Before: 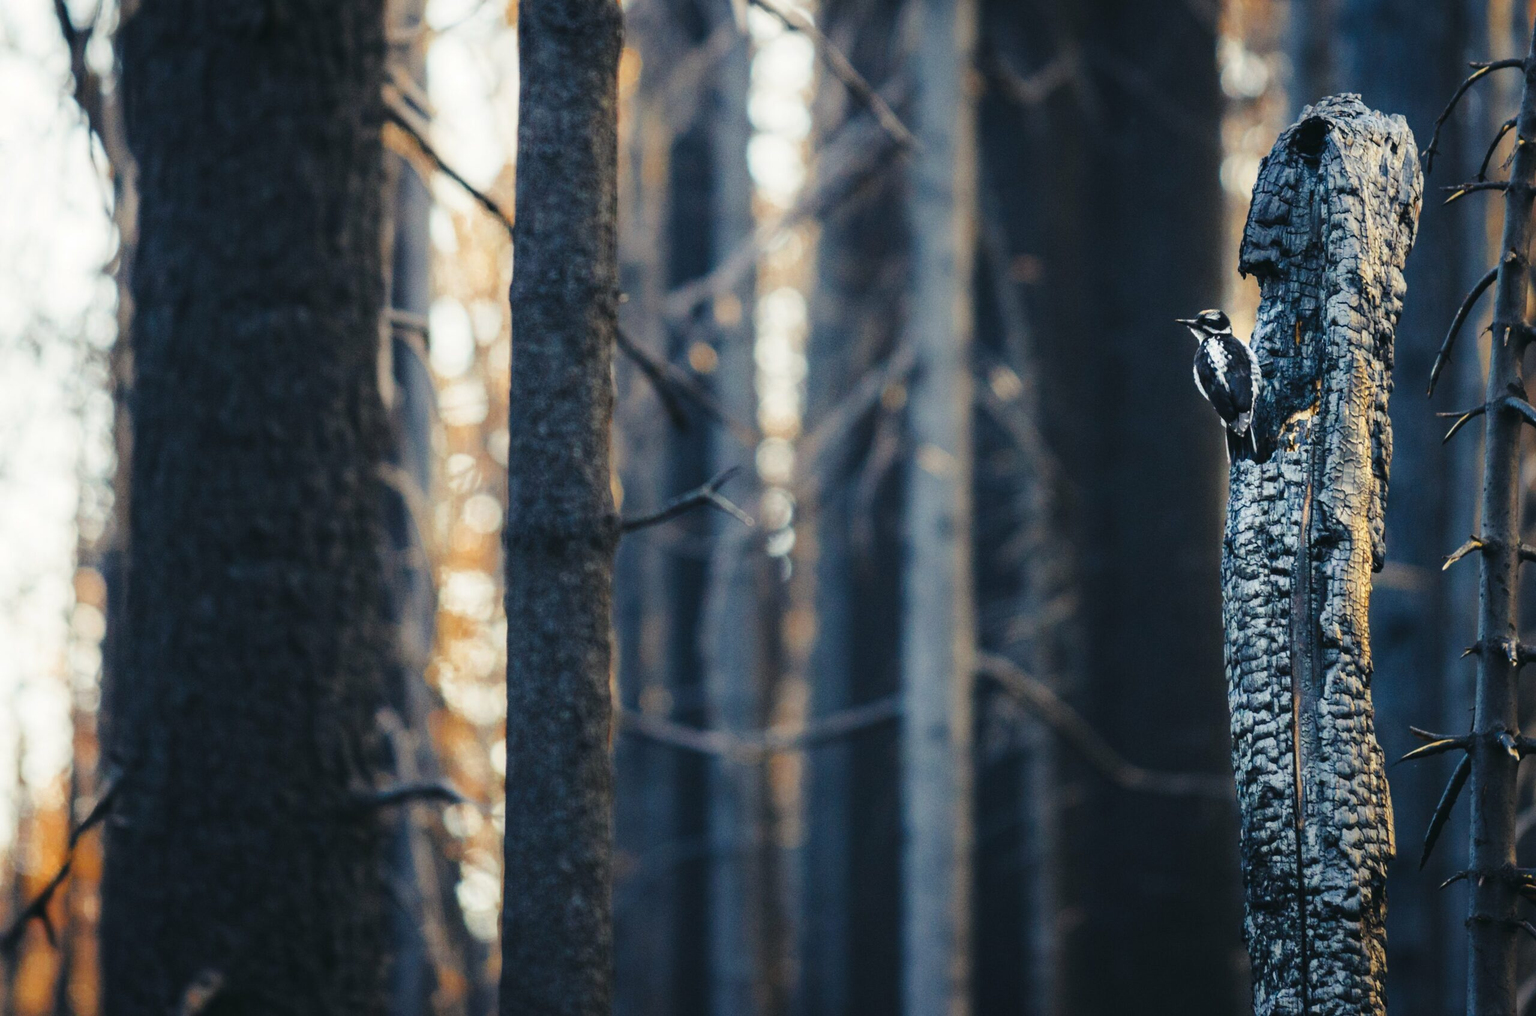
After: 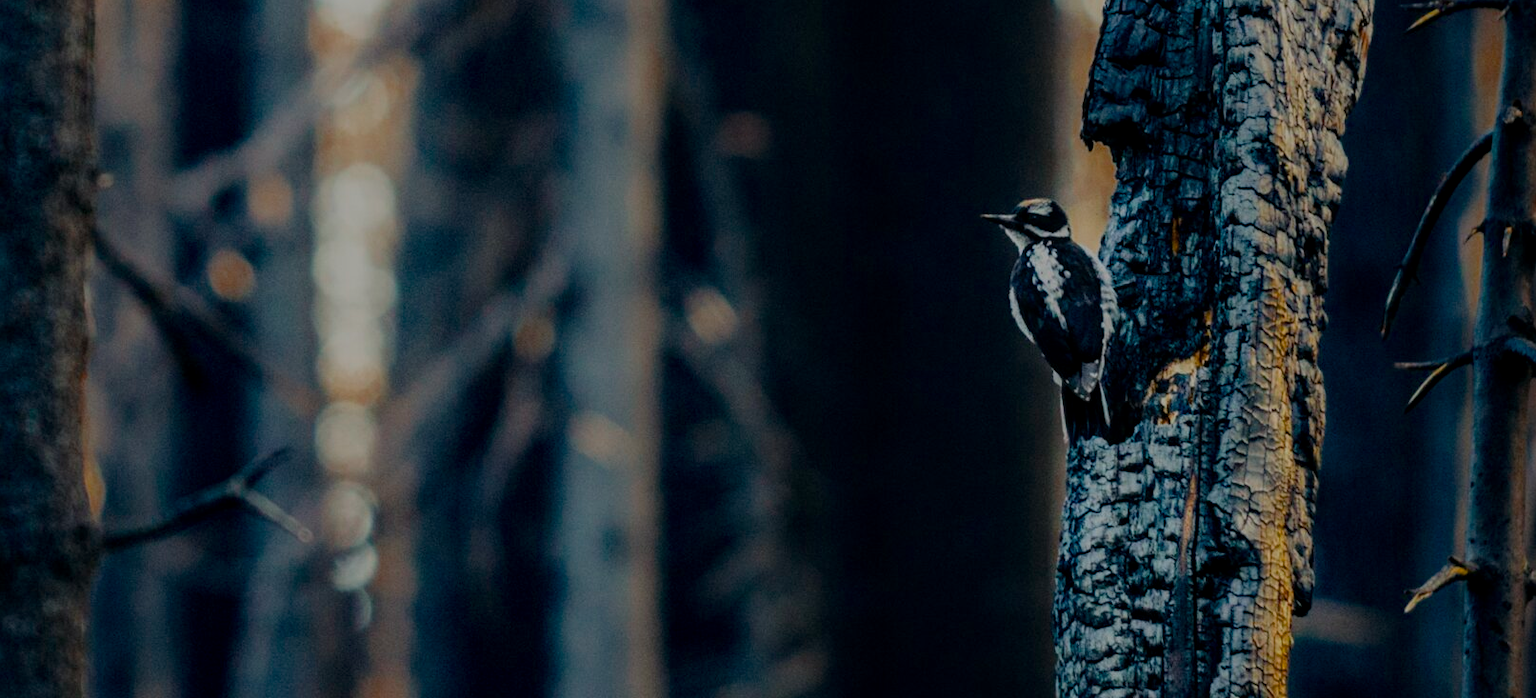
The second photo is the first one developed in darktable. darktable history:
color balance rgb: perceptual saturation grading › global saturation 25.299%, saturation formula JzAzBz (2021)
crop: left 36.298%, top 18.189%, right 0.664%, bottom 38.455%
exposure: exposure -1.443 EV, compensate exposure bias true, compensate highlight preservation false
local contrast: on, module defaults
